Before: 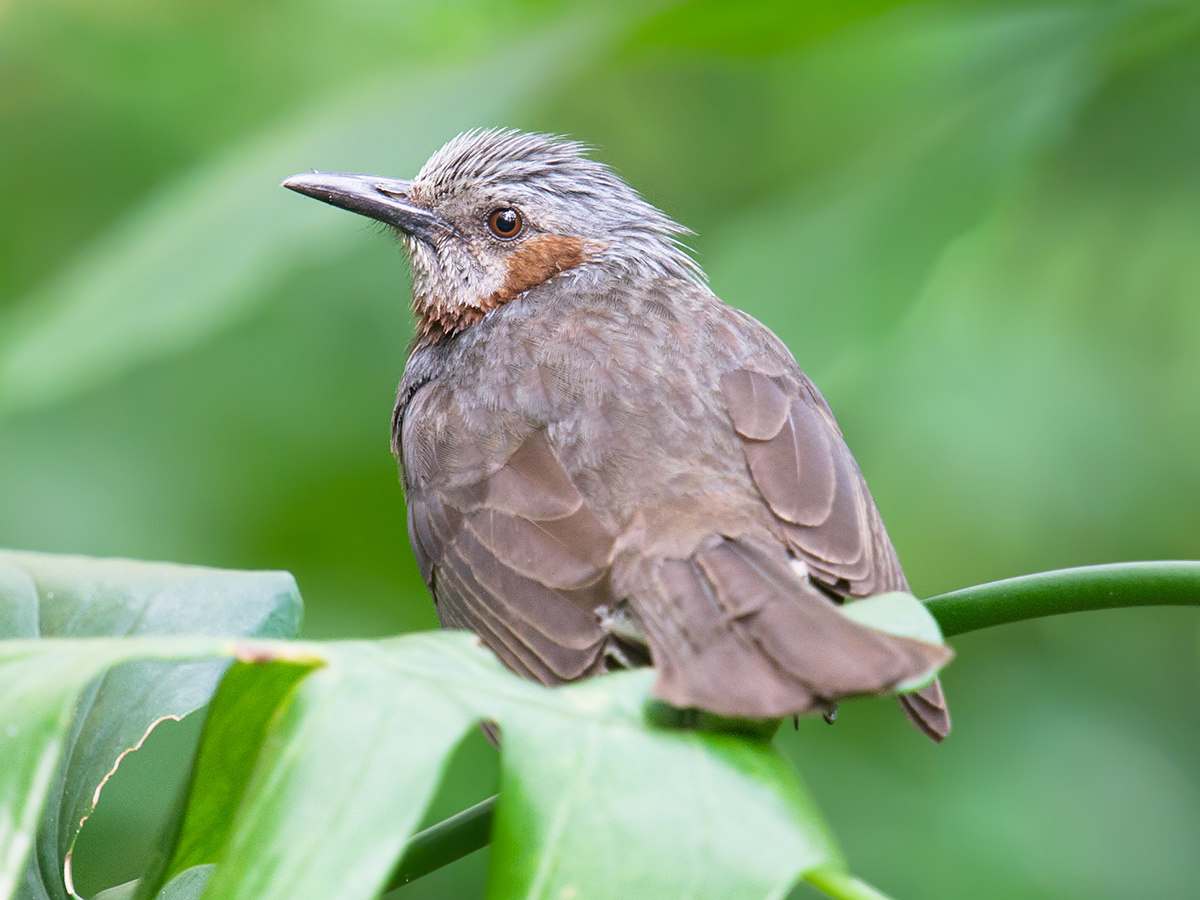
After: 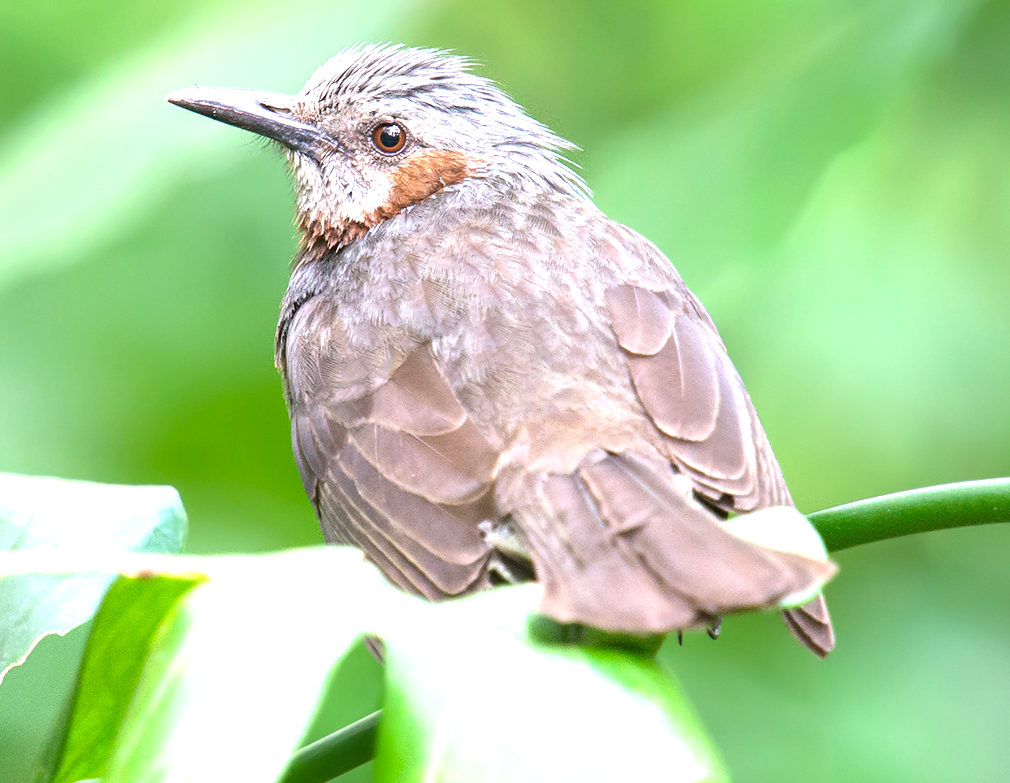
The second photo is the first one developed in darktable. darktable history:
exposure: black level correction 0.001, exposure 0.959 EV, compensate highlight preservation false
crop and rotate: left 9.714%, top 9.507%, right 6.044%, bottom 3.414%
